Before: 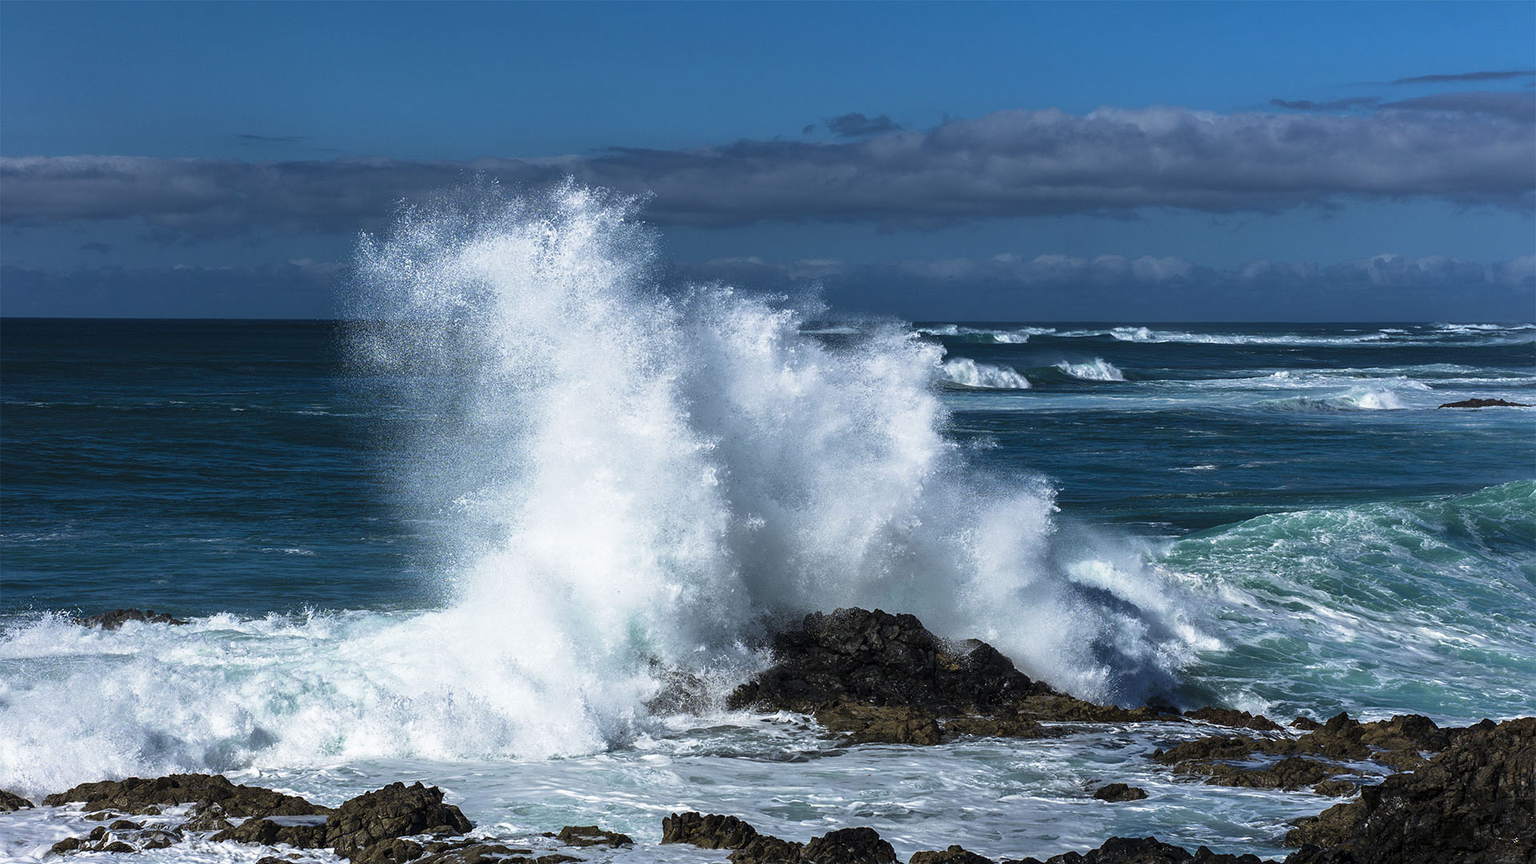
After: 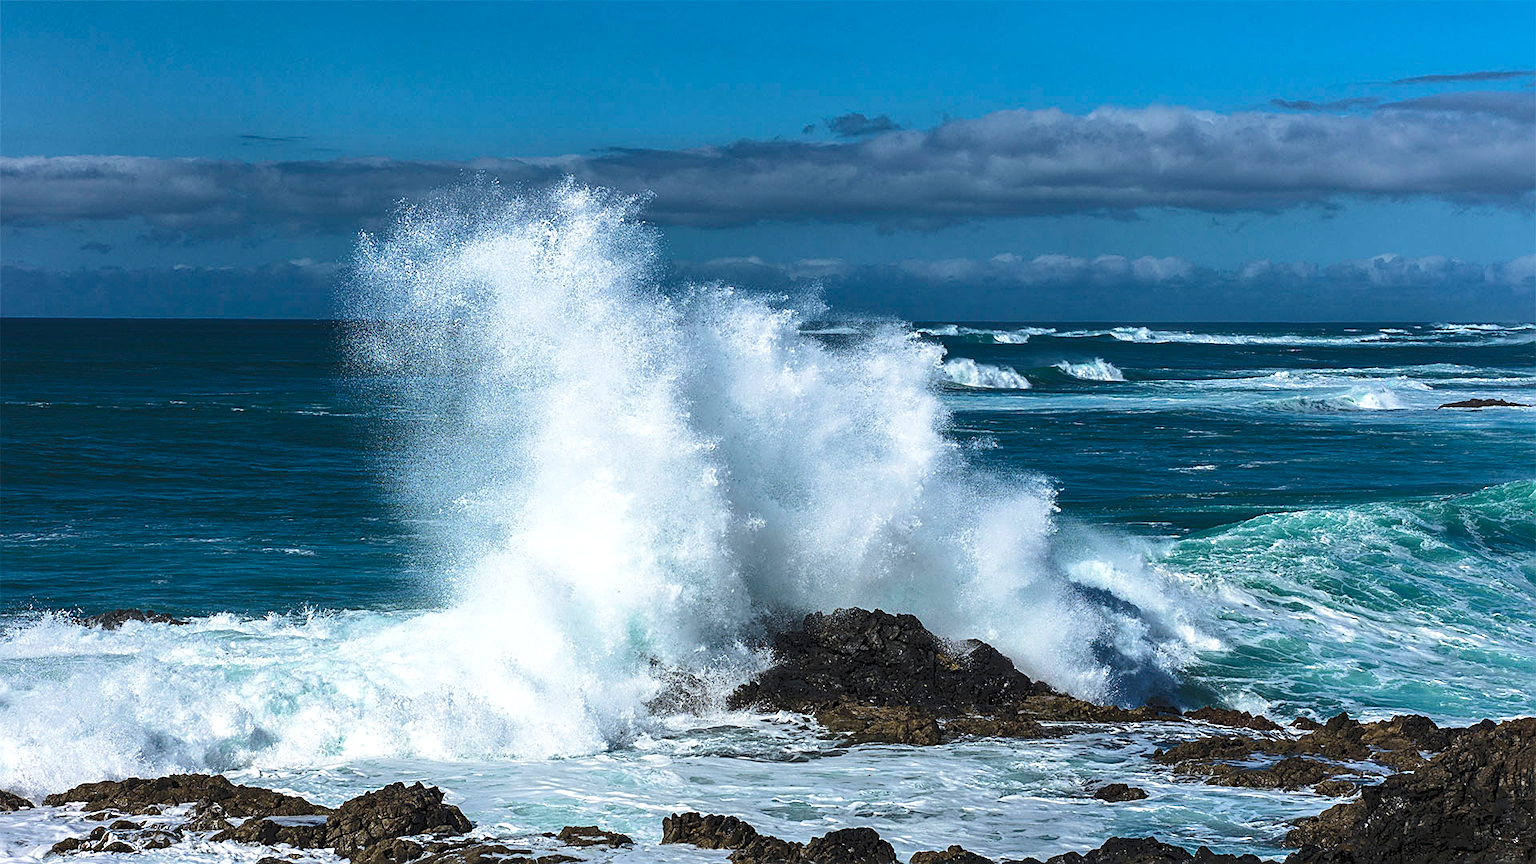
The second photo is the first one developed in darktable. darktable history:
tone curve: curves: ch0 [(0, 0) (0.003, 0.1) (0.011, 0.101) (0.025, 0.11) (0.044, 0.126) (0.069, 0.14) (0.1, 0.158) (0.136, 0.18) (0.177, 0.206) (0.224, 0.243) (0.277, 0.293) (0.335, 0.36) (0.399, 0.446) (0.468, 0.537) (0.543, 0.618) (0.623, 0.694) (0.709, 0.763) (0.801, 0.836) (0.898, 0.908) (1, 1)], color space Lab, independent channels, preserve colors none
exposure: exposure 0.202 EV, compensate exposure bias true, compensate highlight preservation false
shadows and highlights: radius 336.71, shadows 29.06, soften with gaussian
sharpen: on, module defaults
